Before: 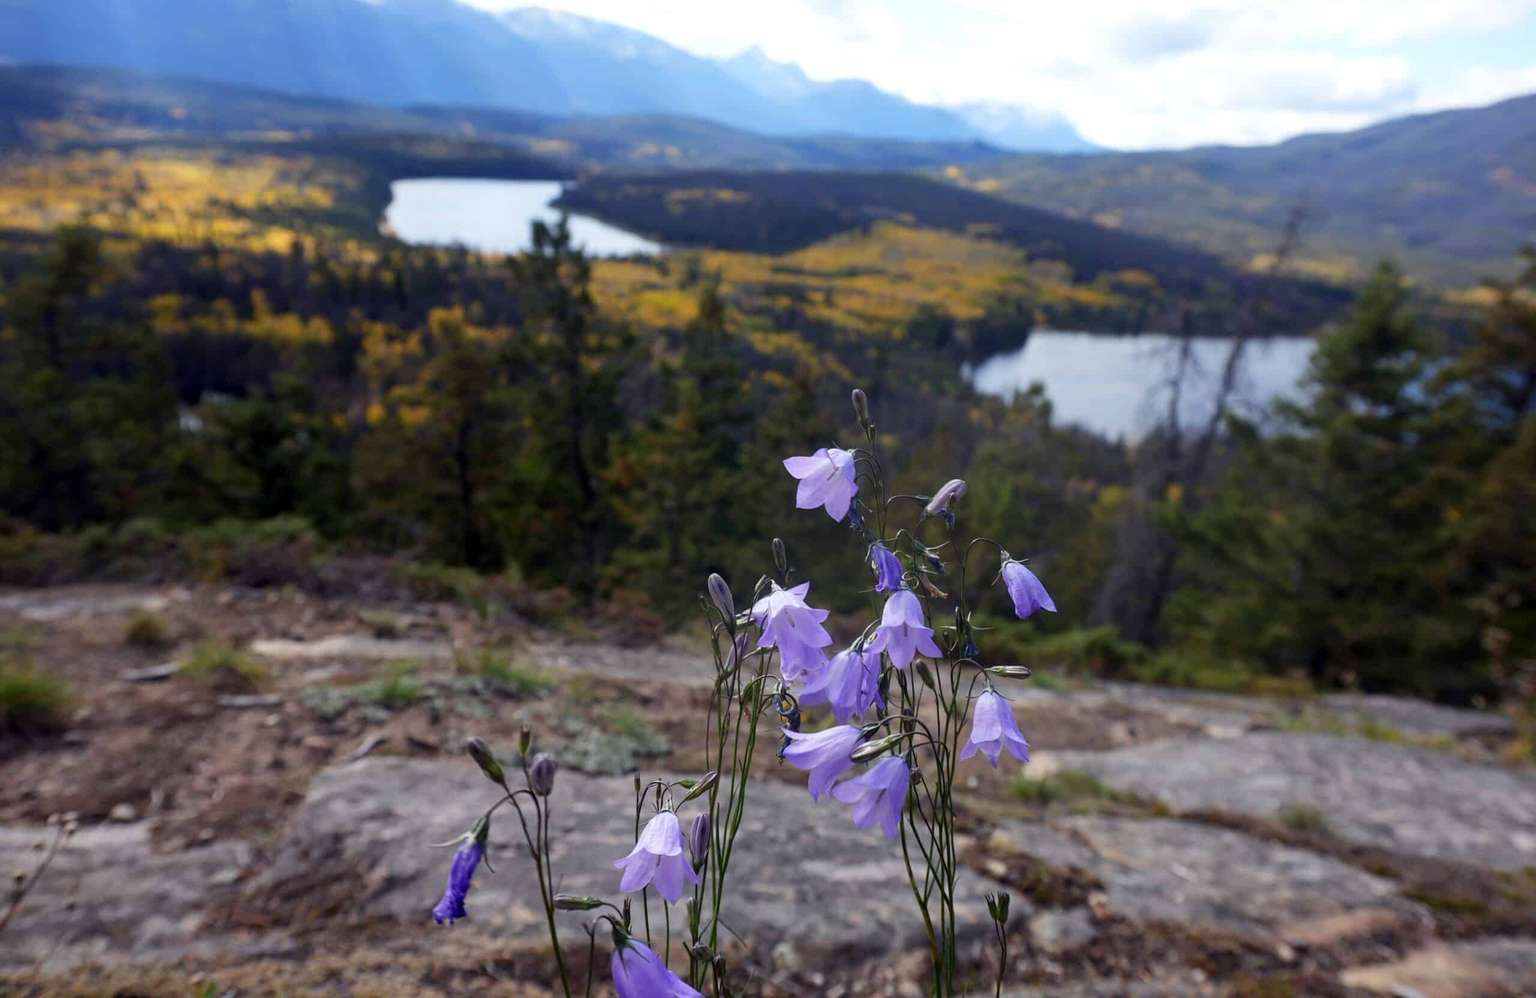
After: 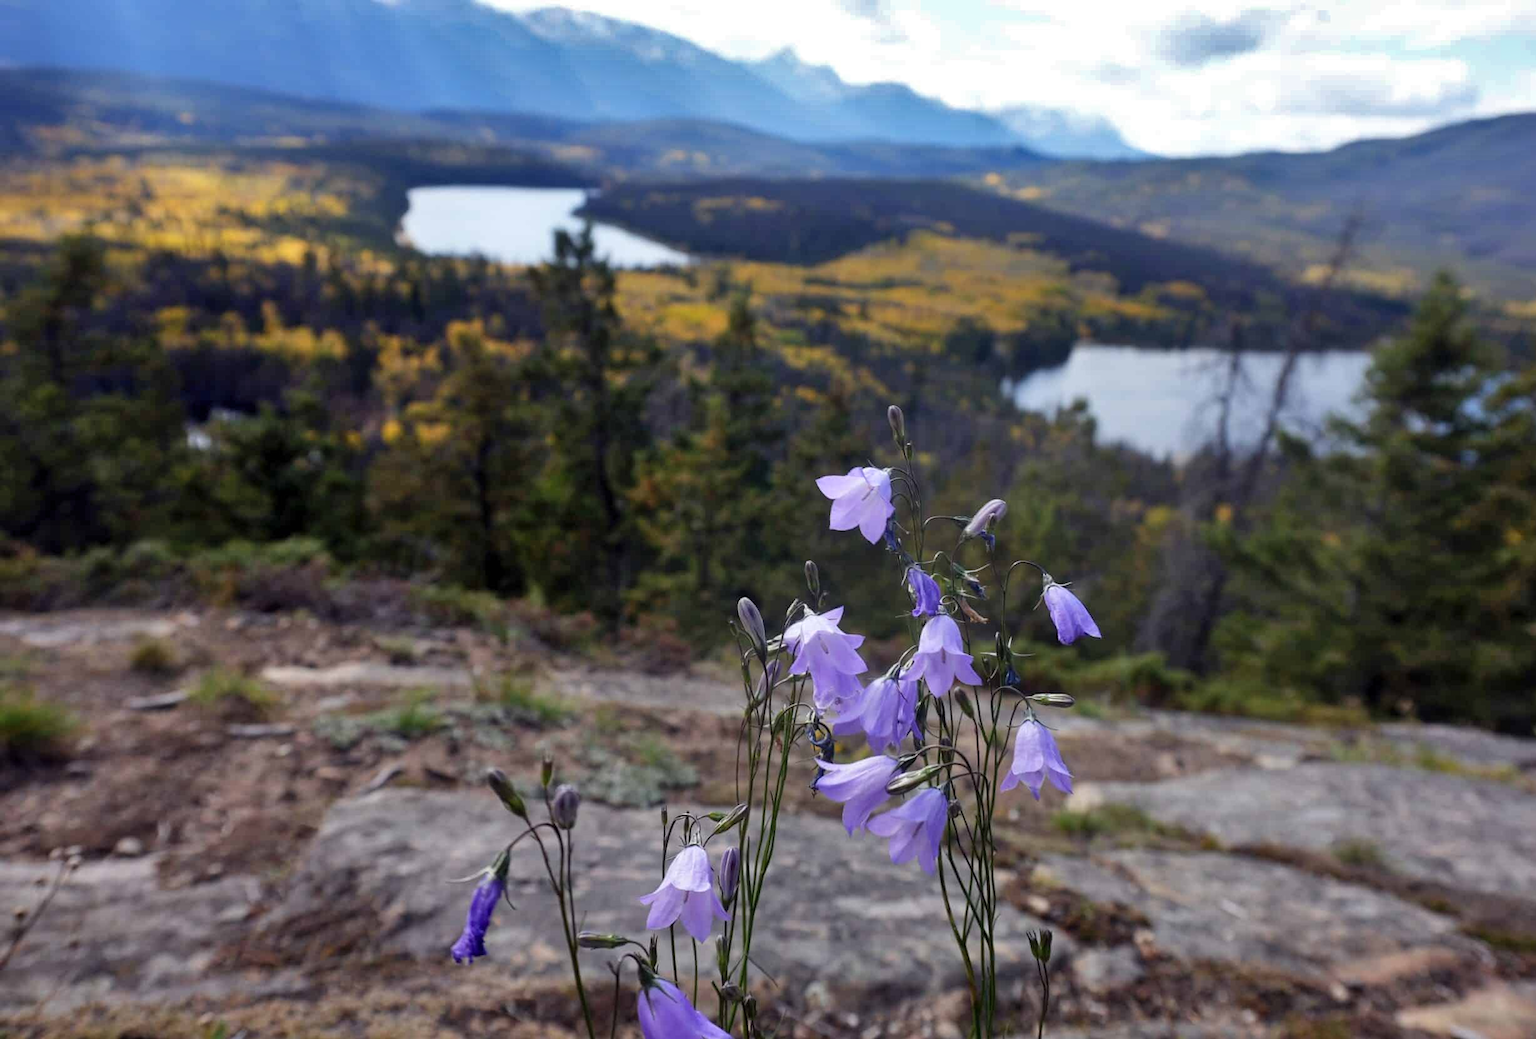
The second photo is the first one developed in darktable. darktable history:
crop: right 3.992%, bottom 0.047%
shadows and highlights: radius 108.73, shadows 44.54, highlights -66.59, low approximation 0.01, soften with gaussian
